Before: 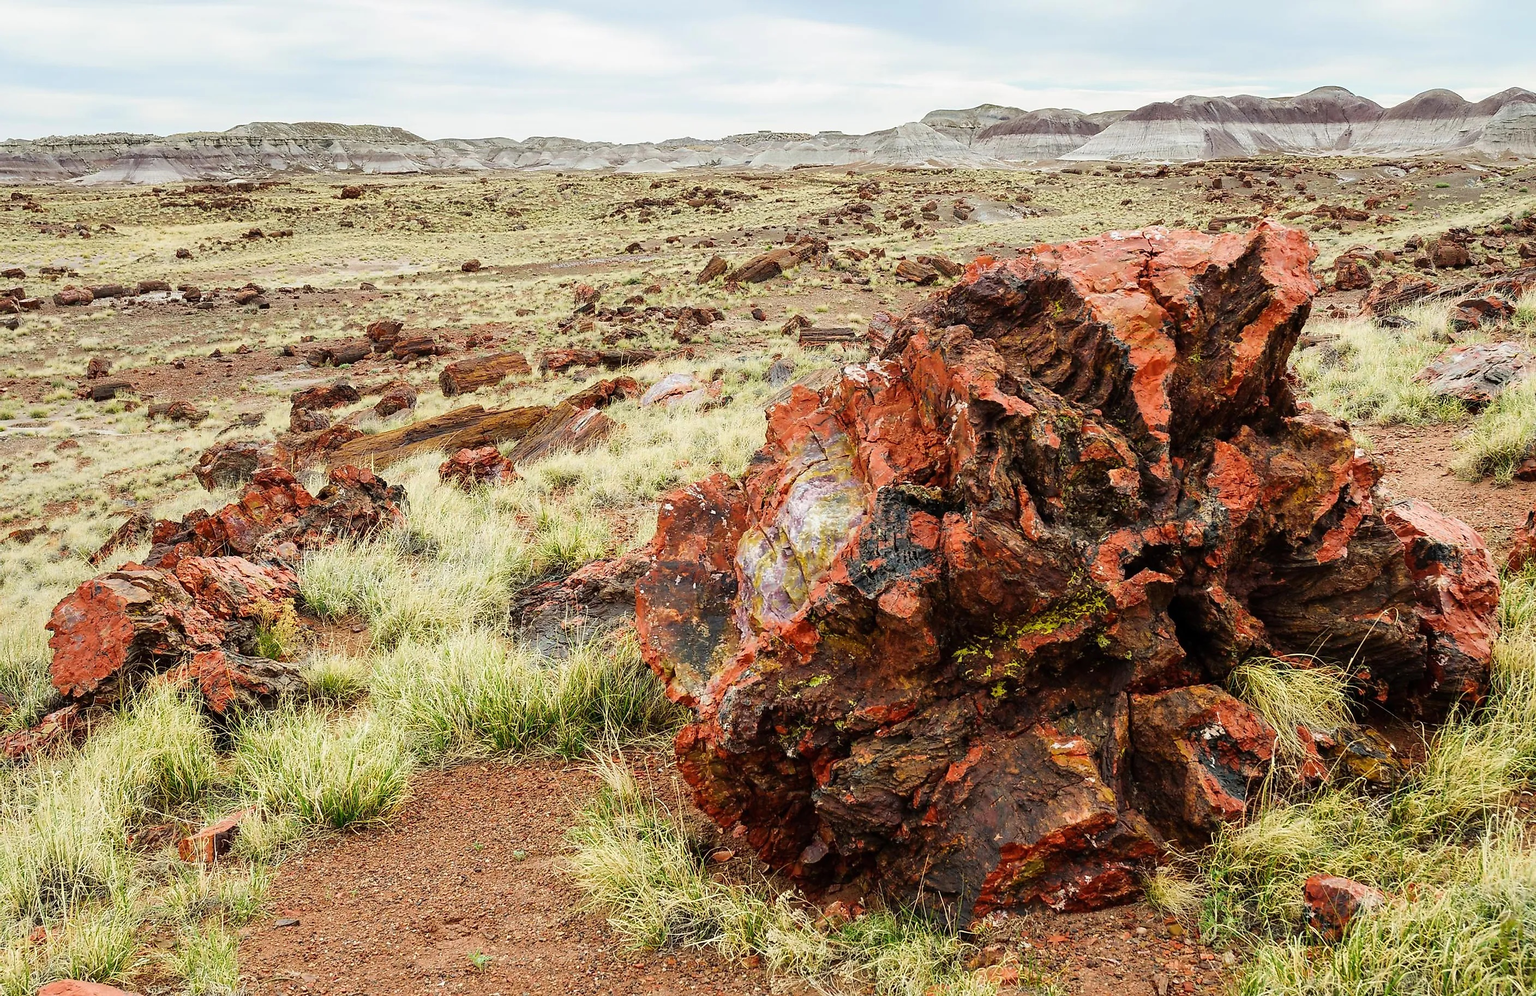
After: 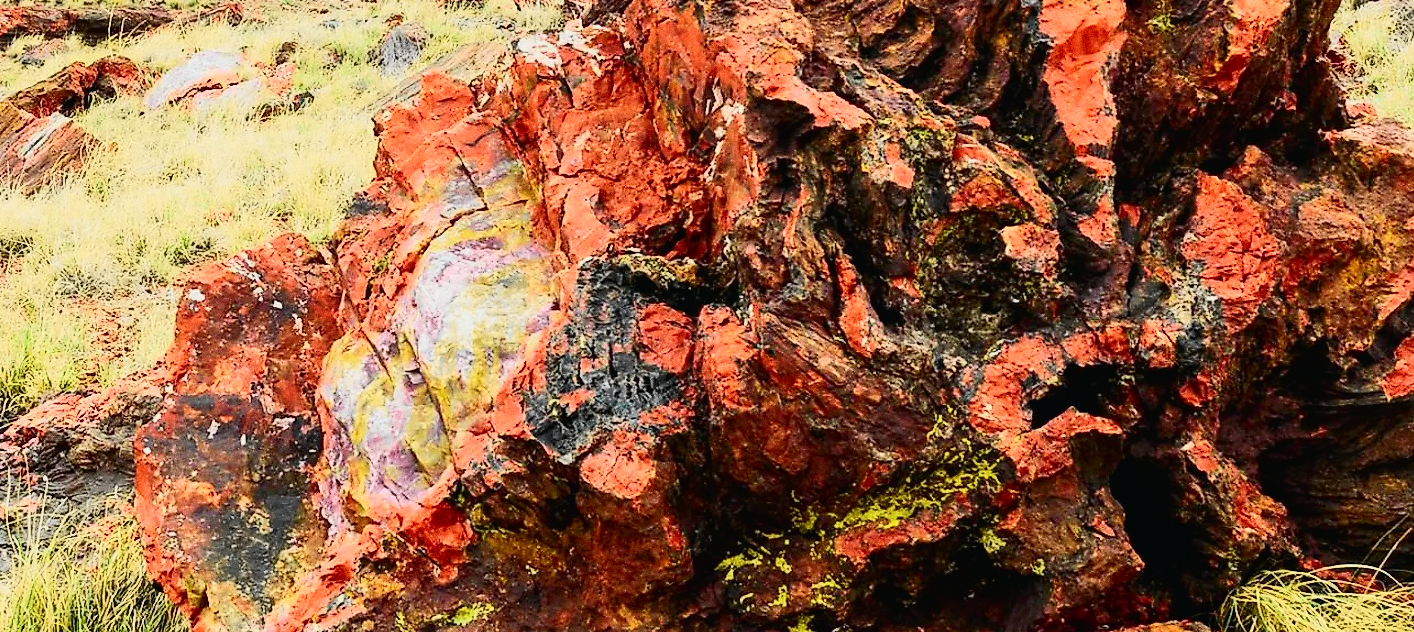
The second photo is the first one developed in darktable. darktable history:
crop: left 36.607%, top 34.735%, right 13.146%, bottom 30.611%
tone curve: curves: ch0 [(0, 0.015) (0.037, 0.022) (0.131, 0.116) (0.316, 0.345) (0.49, 0.615) (0.677, 0.82) (0.813, 0.891) (1, 0.955)]; ch1 [(0, 0) (0.366, 0.367) (0.475, 0.462) (0.494, 0.496) (0.504, 0.497) (0.554, 0.571) (0.618, 0.668) (1, 1)]; ch2 [(0, 0) (0.333, 0.346) (0.375, 0.375) (0.435, 0.424) (0.476, 0.492) (0.502, 0.499) (0.525, 0.522) (0.558, 0.575) (0.614, 0.656) (1, 1)], color space Lab, independent channels, preserve colors none
grain: coarseness 0.09 ISO
